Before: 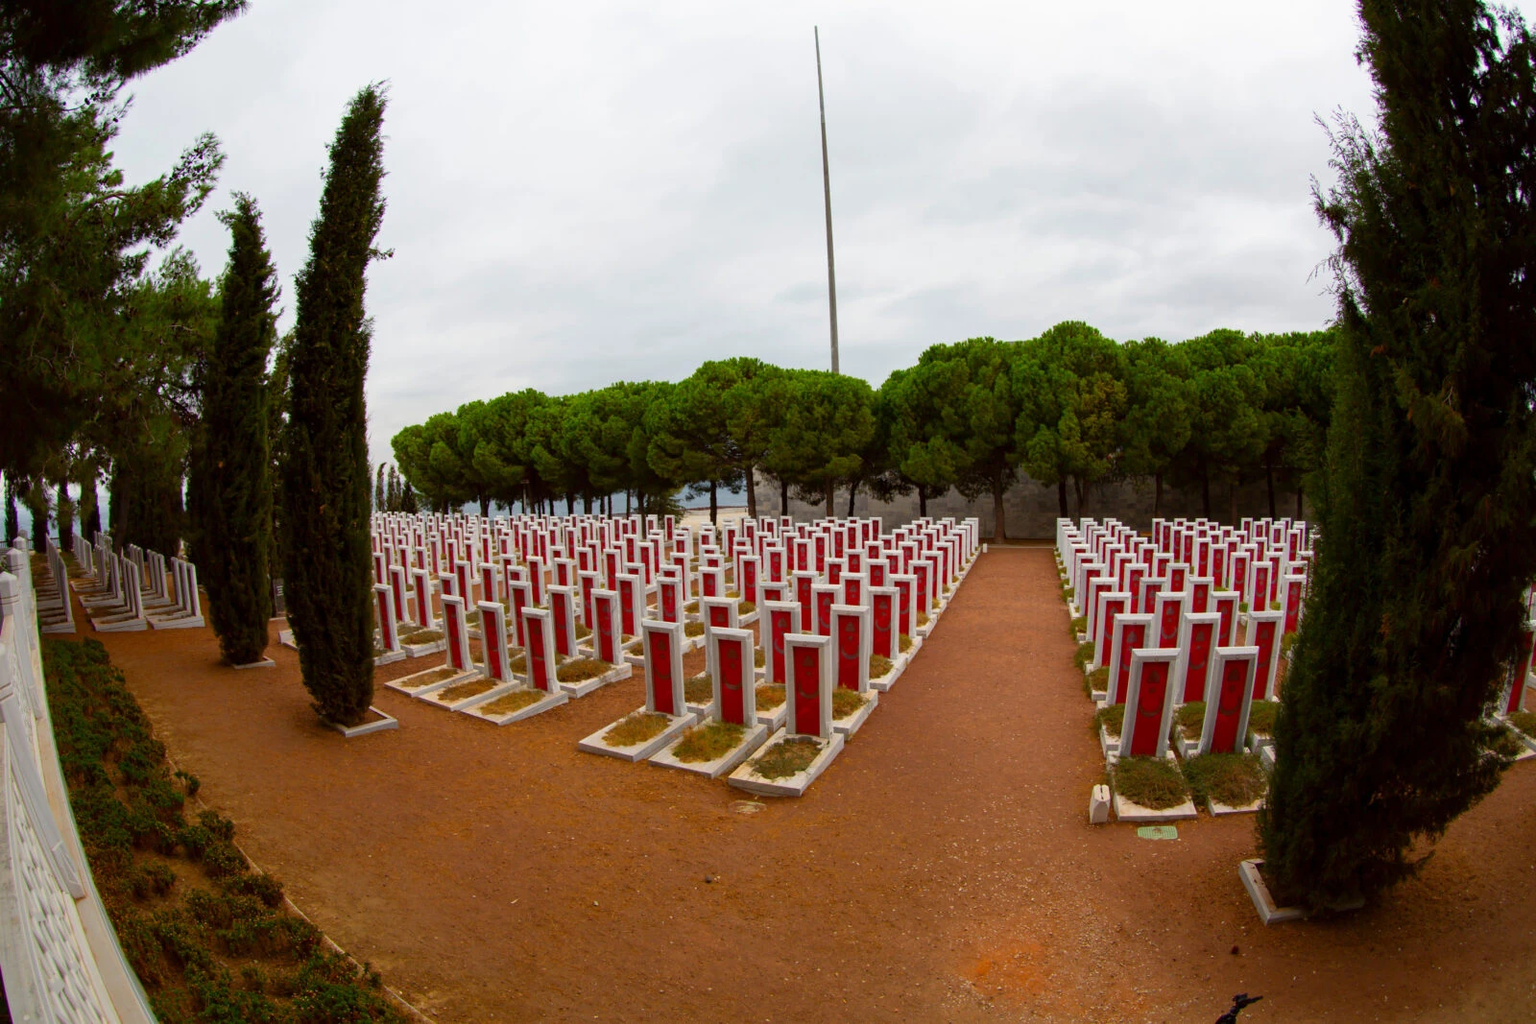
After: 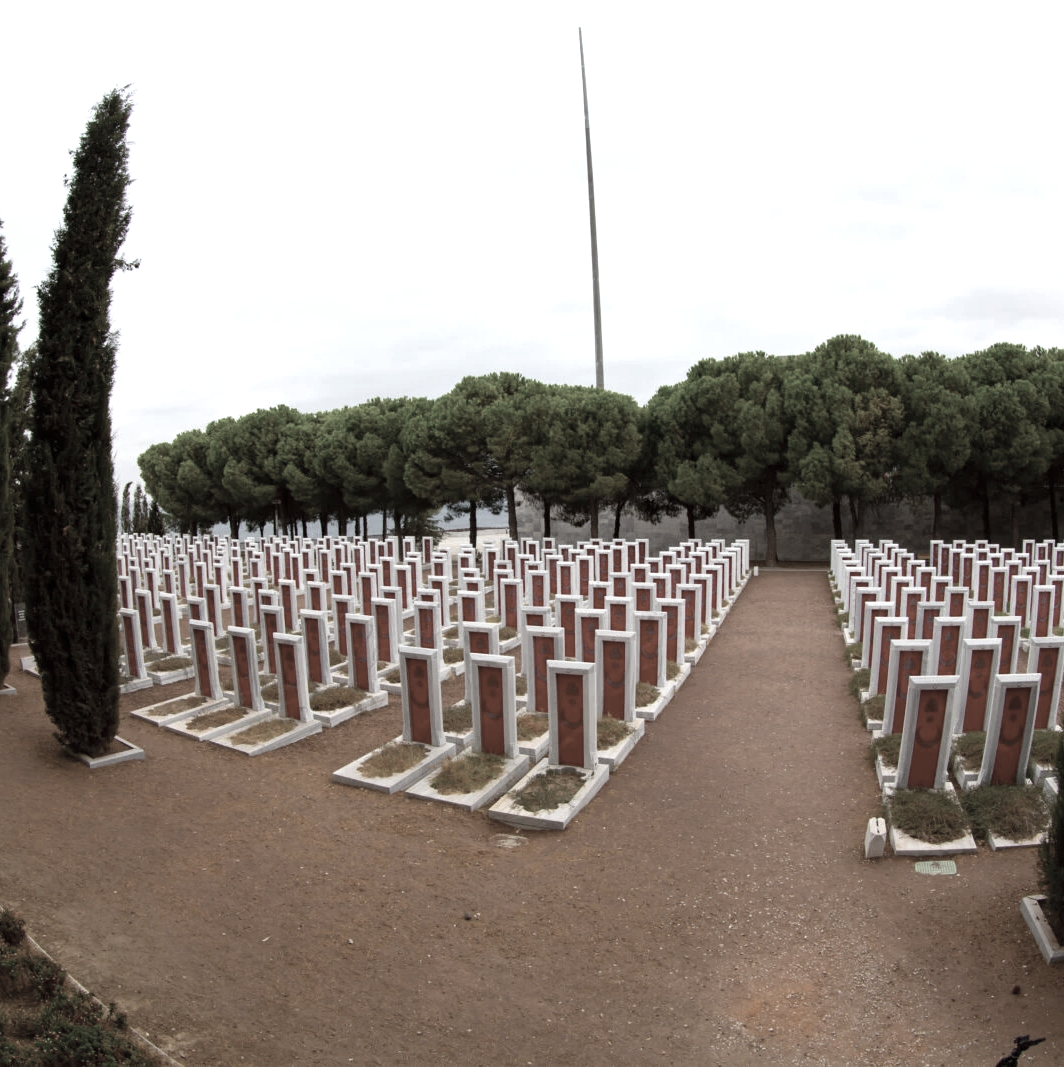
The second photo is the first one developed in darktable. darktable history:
color correction: saturation 0.3
exposure: exposure 0.485 EV, compensate highlight preservation false
white balance: red 0.974, blue 1.044
crop: left 16.899%, right 16.556%
